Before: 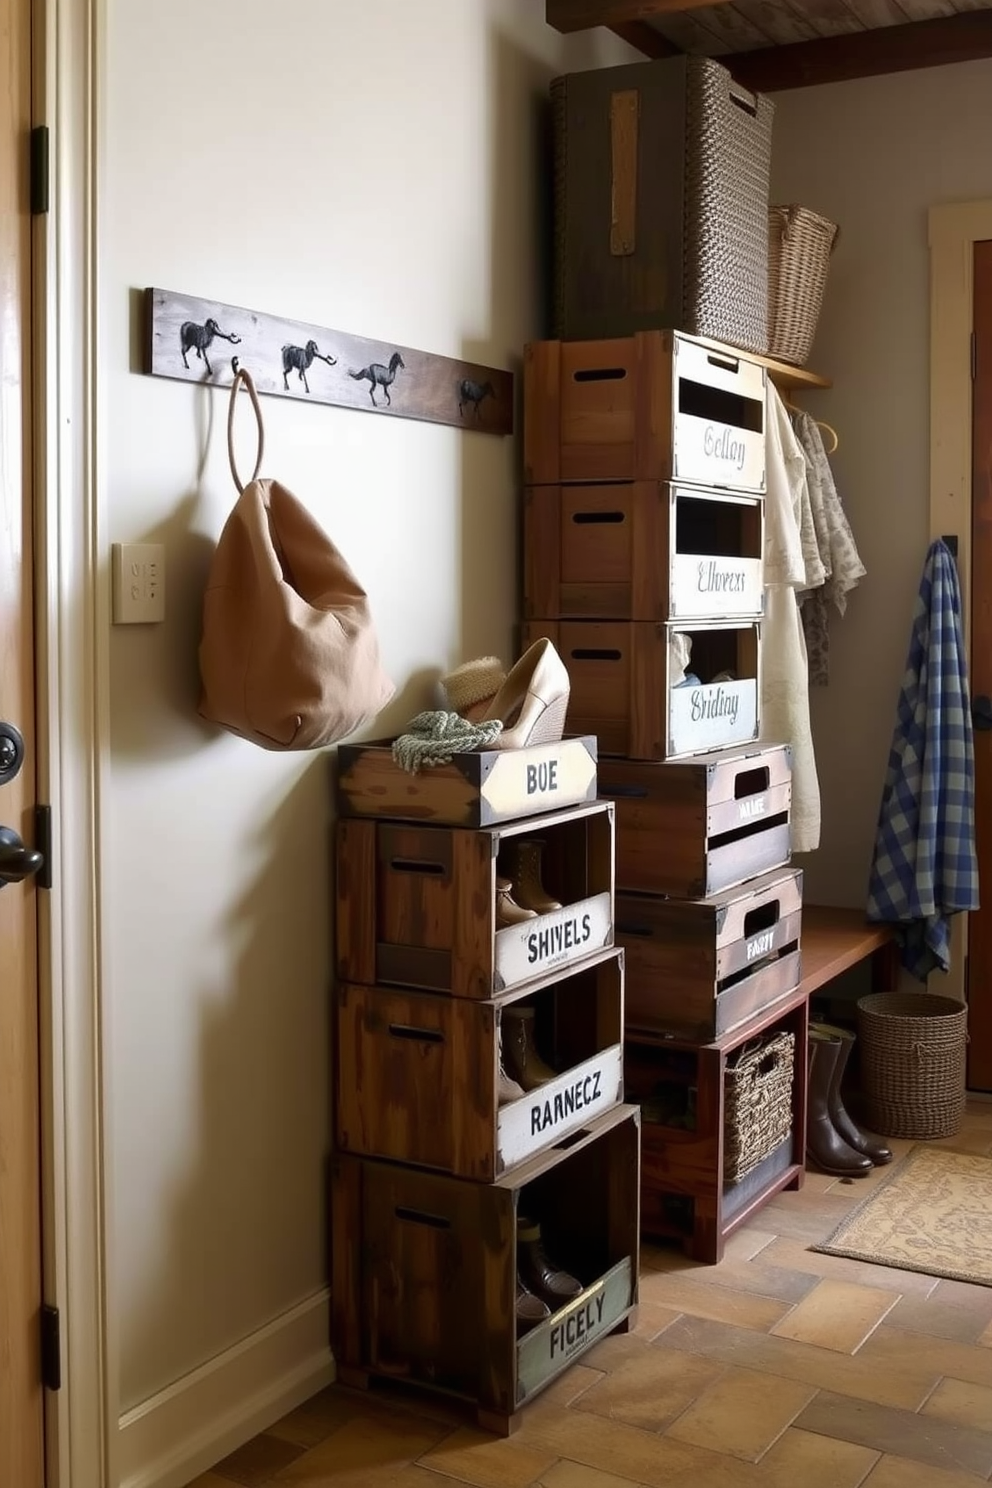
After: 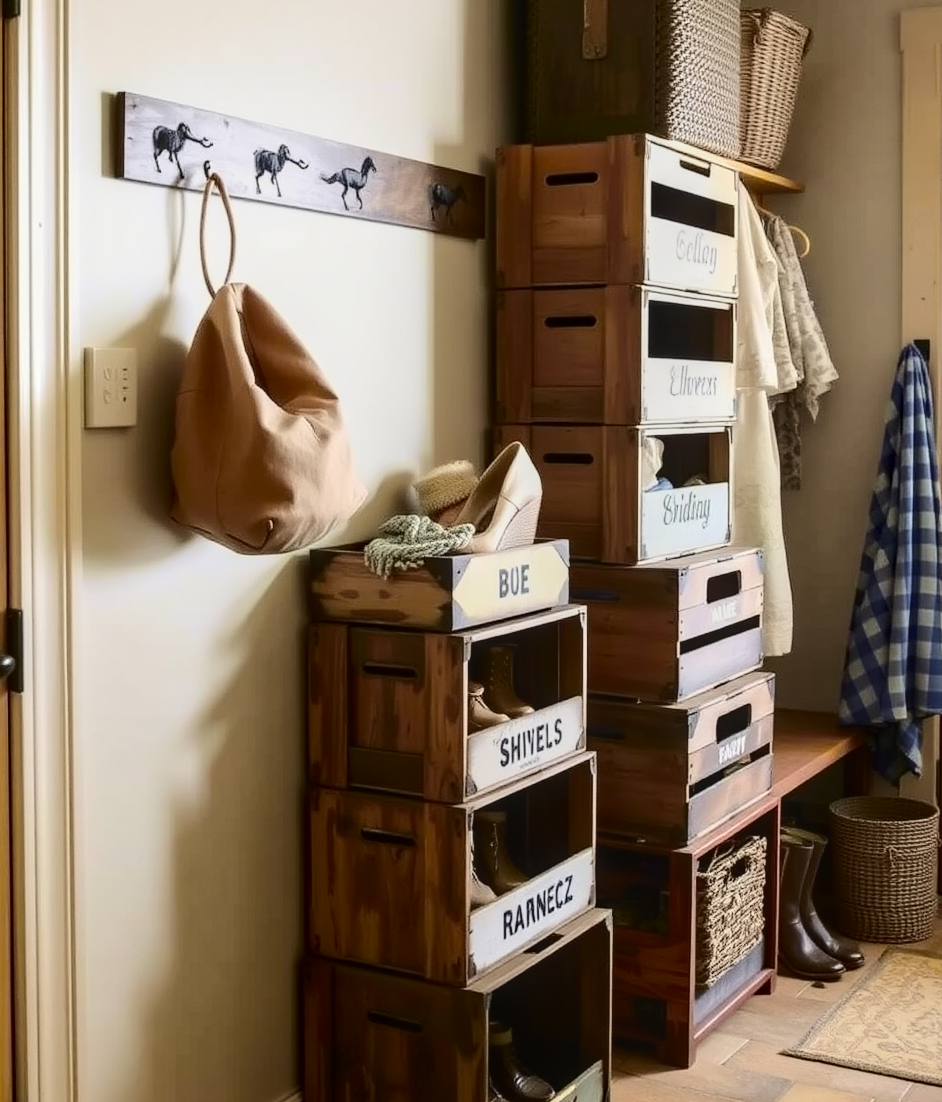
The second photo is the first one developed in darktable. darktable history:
local contrast: on, module defaults
crop and rotate: left 2.991%, top 13.302%, right 1.981%, bottom 12.636%
tone curve: curves: ch0 [(0, 0.011) (0.104, 0.085) (0.236, 0.234) (0.398, 0.507) (0.498, 0.621) (0.65, 0.757) (0.835, 0.883) (1, 0.961)]; ch1 [(0, 0) (0.353, 0.344) (0.43, 0.401) (0.479, 0.476) (0.502, 0.502) (0.54, 0.542) (0.602, 0.613) (0.638, 0.668) (0.693, 0.727) (1, 1)]; ch2 [(0, 0) (0.34, 0.314) (0.434, 0.43) (0.5, 0.506) (0.521, 0.54) (0.54, 0.56) (0.595, 0.613) (0.644, 0.729) (1, 1)], color space Lab, independent channels, preserve colors none
exposure: compensate highlight preservation false
